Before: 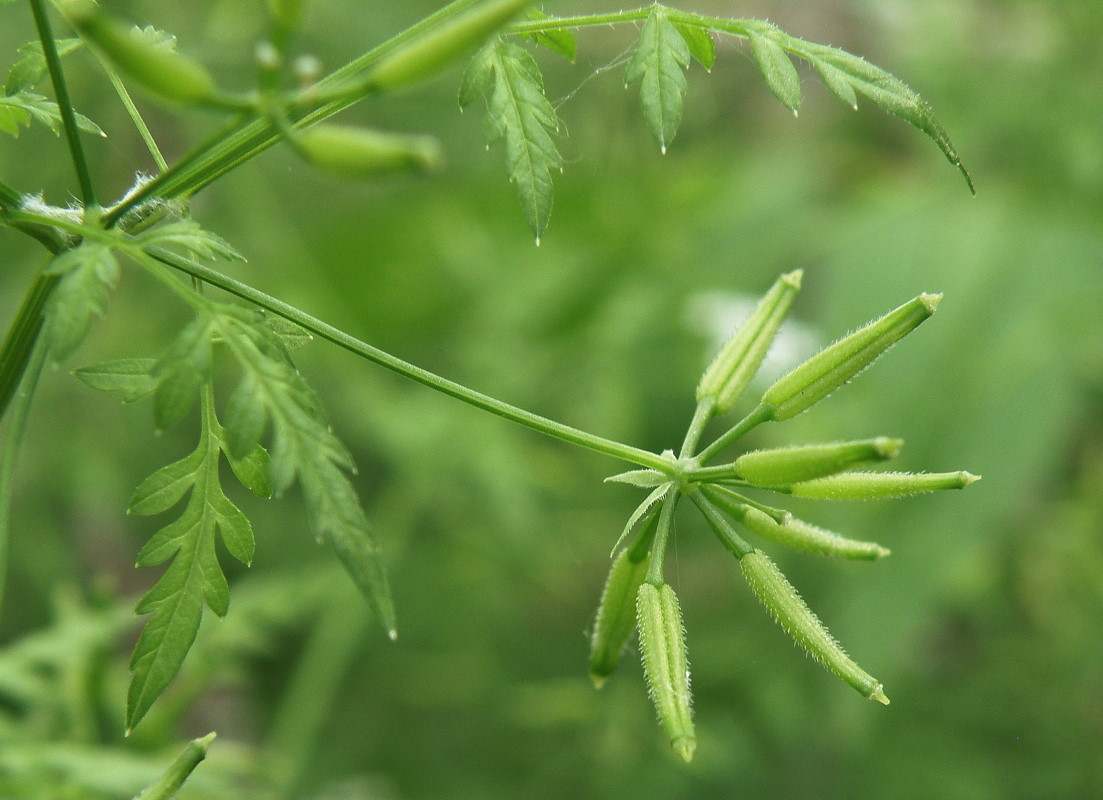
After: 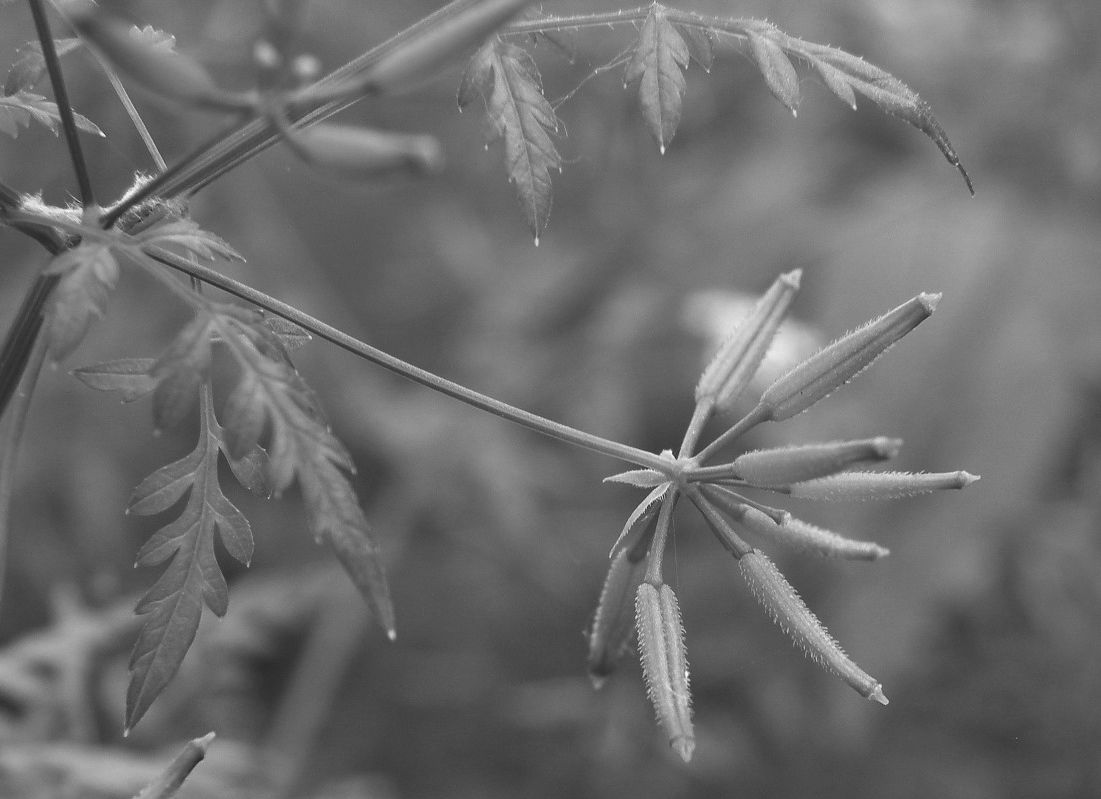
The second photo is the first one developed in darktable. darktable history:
color calibration: output gray [0.246, 0.254, 0.501, 0], illuminant custom, x 0.372, y 0.382, temperature 4279.14 K, clip negative RGB from gamut false
crop: left 0.127%
